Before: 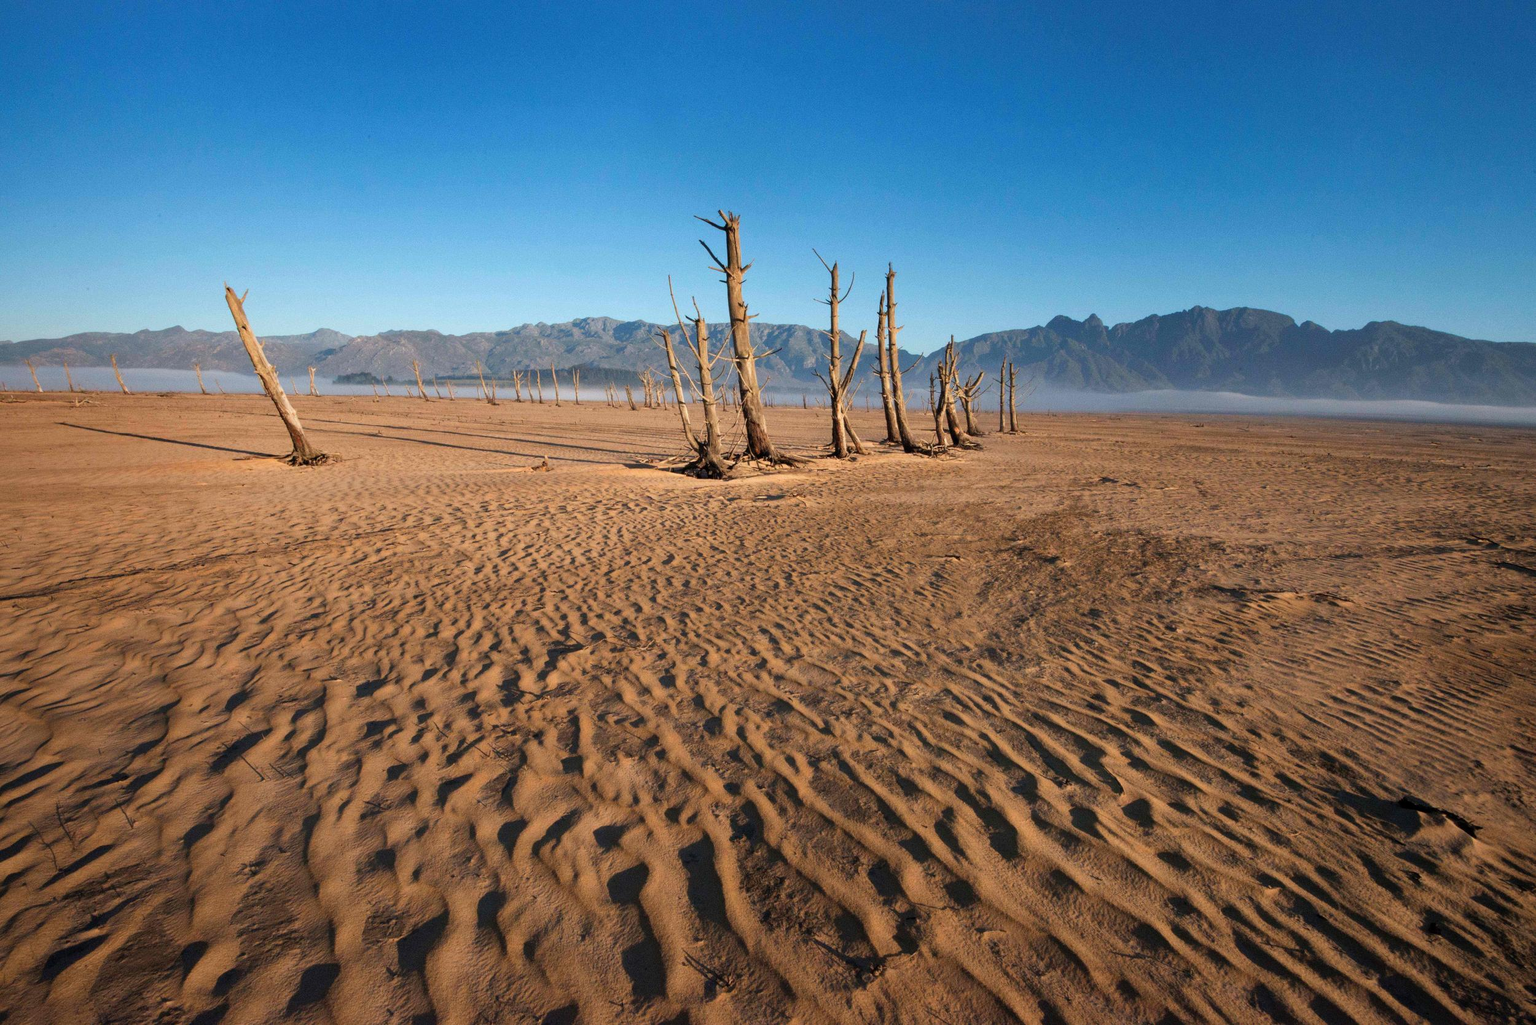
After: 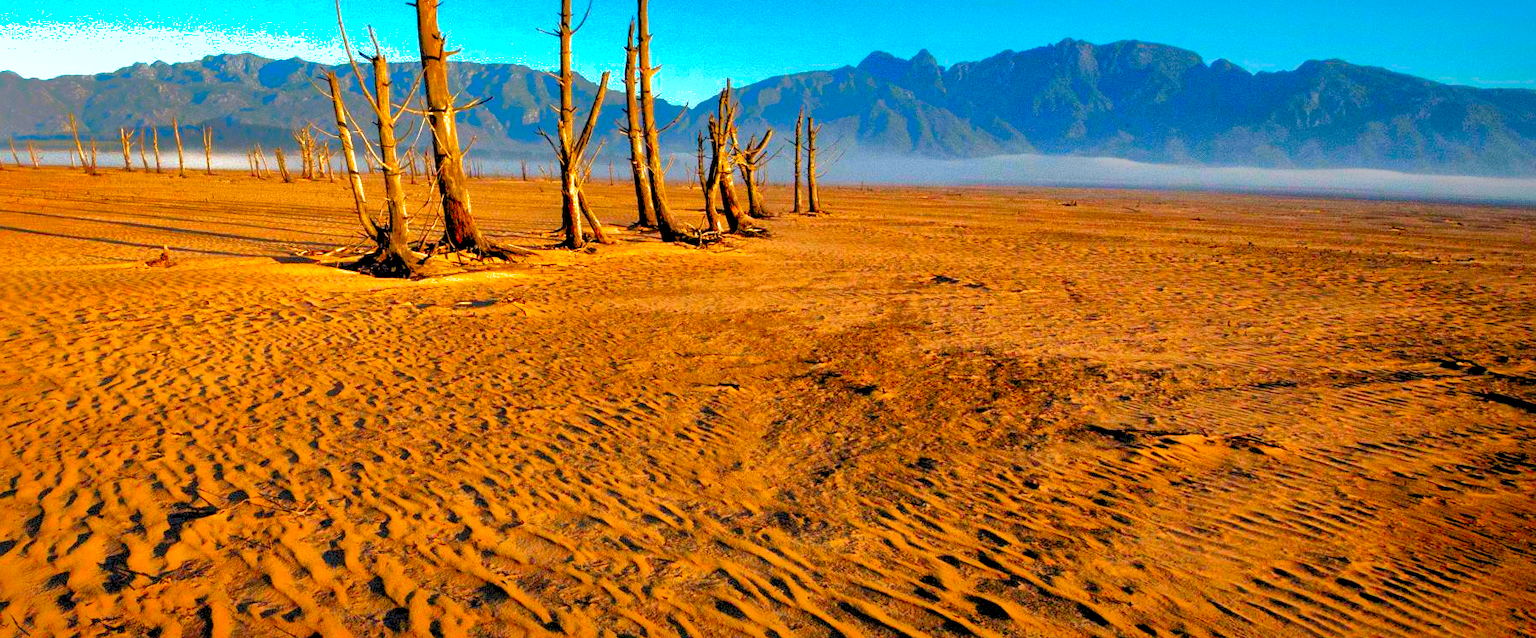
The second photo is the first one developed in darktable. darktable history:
color balance rgb: highlights gain › luminance 6.16%, highlights gain › chroma 2.622%, highlights gain › hue 88.58°, global offset › luminance -0.507%, perceptual saturation grading › global saturation 25.314%, perceptual brilliance grading › global brilliance -0.681%, perceptual brilliance grading › highlights -1.621%, perceptual brilliance grading › mid-tones -0.885%, perceptual brilliance grading › shadows -1.387%, global vibrance 20%
contrast brightness saturation: contrast 0.1, brightness -0.28, saturation 0.142
levels: levels [0.072, 0.414, 0.976]
crop and rotate: left 27.788%, top 27.18%, bottom 27.827%
shadows and highlights: shadows 38.76, highlights -74.3
exposure: black level correction 0, exposure 0.694 EV, compensate highlight preservation false
